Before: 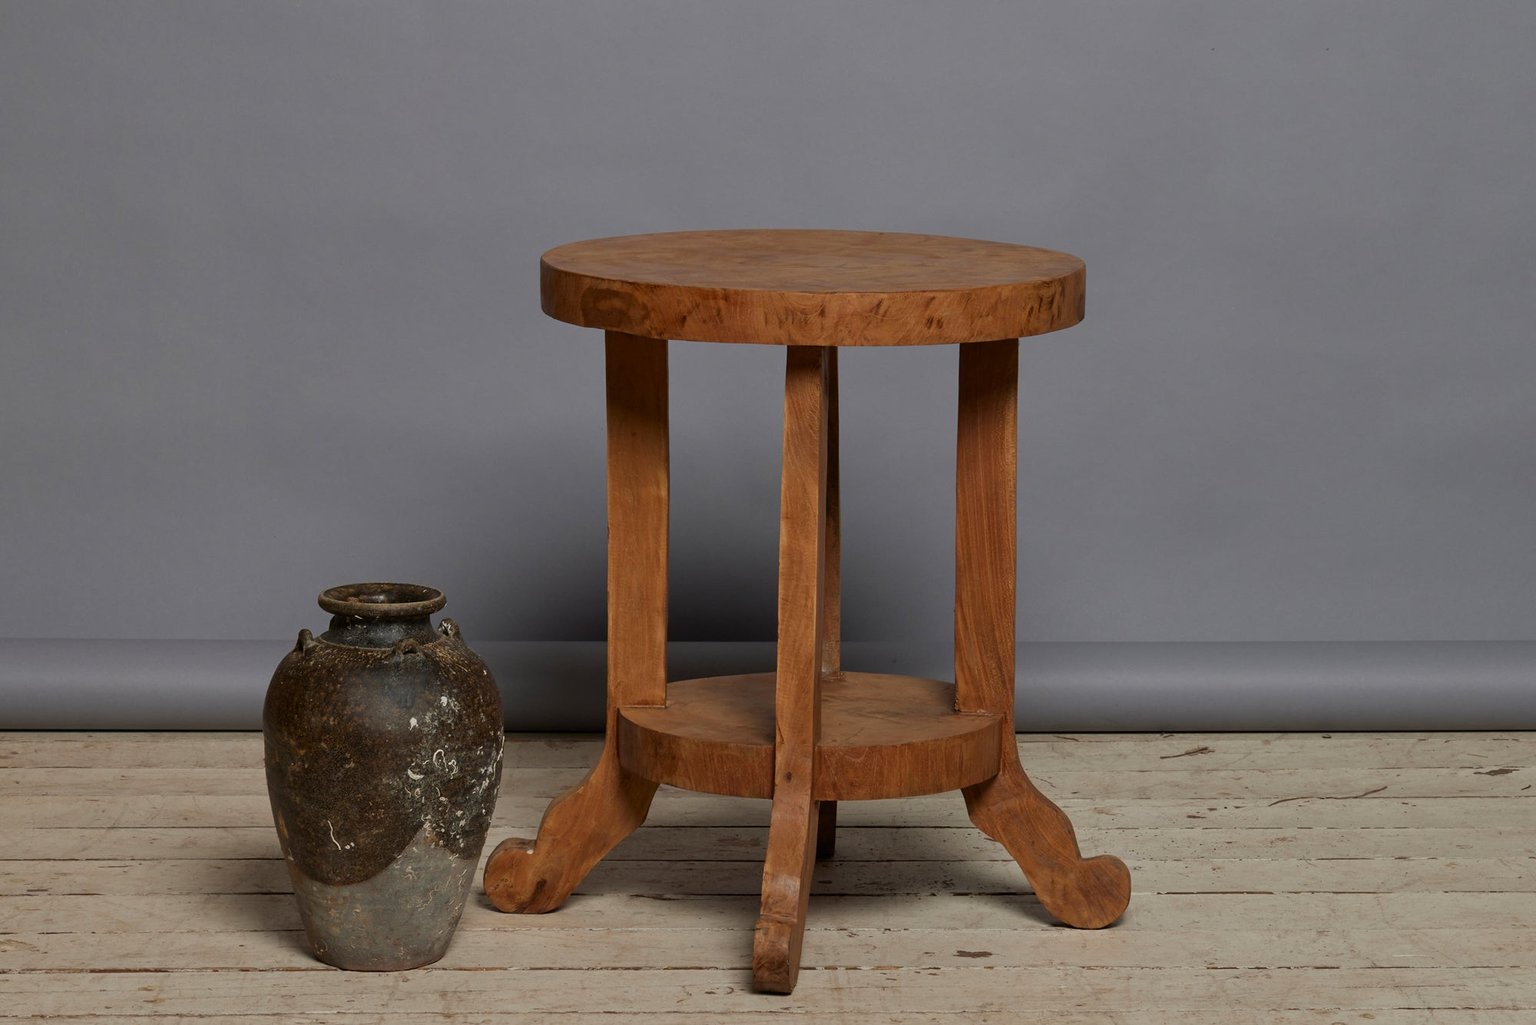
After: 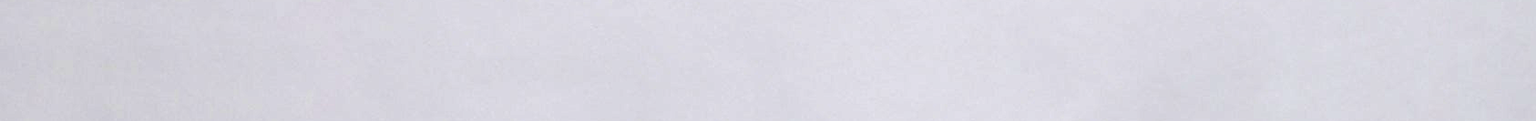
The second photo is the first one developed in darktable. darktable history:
crop and rotate: left 9.644%, top 9.491%, right 6.021%, bottom 80.509%
exposure: black level correction 0.001, exposure 1.84 EV, compensate highlight preservation false
